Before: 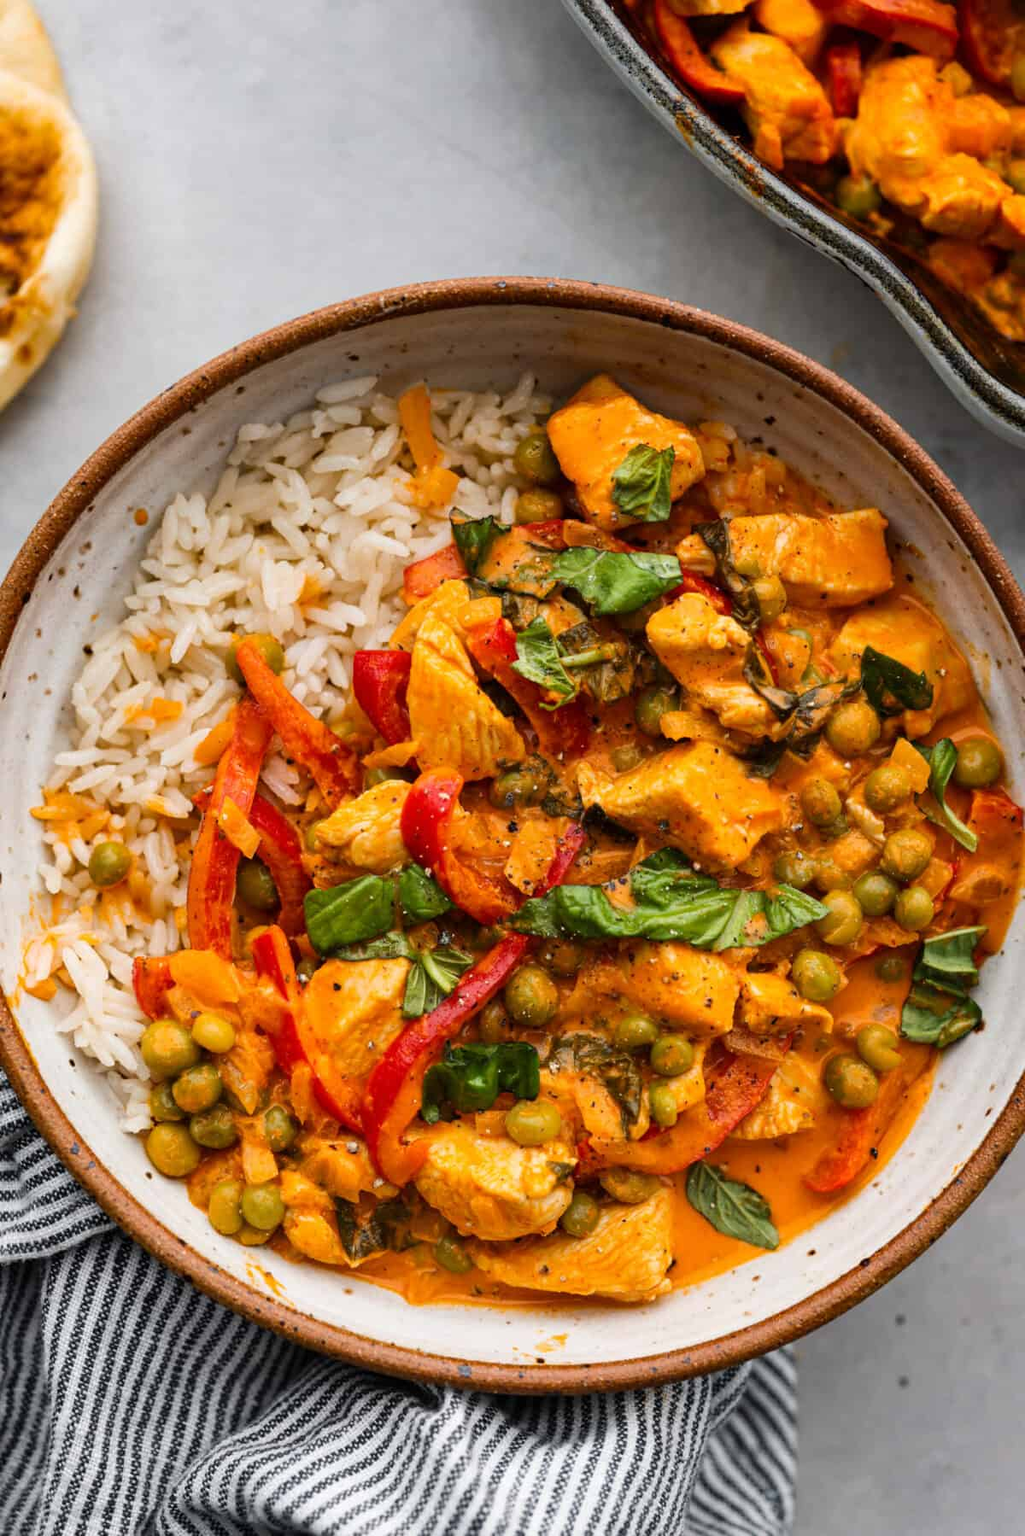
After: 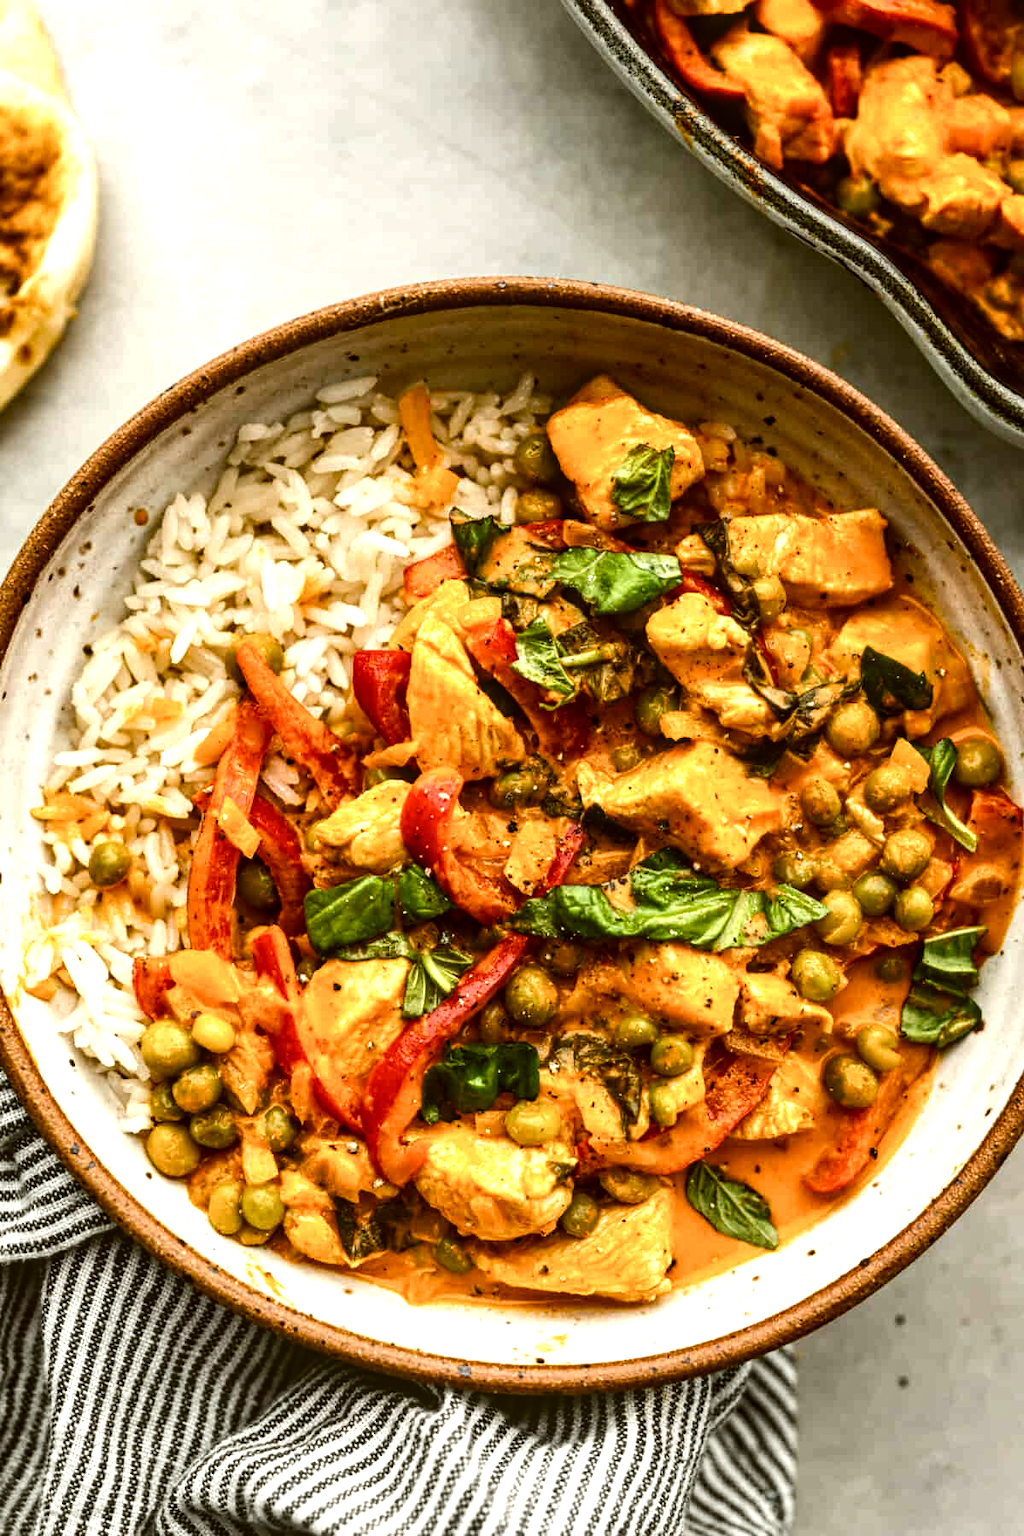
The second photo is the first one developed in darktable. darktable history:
color correction: highlights a* -1.43, highlights b* 10.12, shadows a* 0.395, shadows b* 19.35
tone equalizer: -8 EV -0.417 EV, -7 EV -0.389 EV, -6 EV -0.333 EV, -5 EV -0.222 EV, -3 EV 0.222 EV, -2 EV 0.333 EV, -1 EV 0.389 EV, +0 EV 0.417 EV, edges refinement/feathering 500, mask exposure compensation -1.57 EV, preserve details no
color balance rgb: shadows lift › luminance -20%, power › hue 72.24°, highlights gain › luminance 15%, global offset › hue 171.6°, perceptual saturation grading › highlights -30%, perceptual saturation grading › shadows 20%, global vibrance 30%, contrast 10%
local contrast: on, module defaults
